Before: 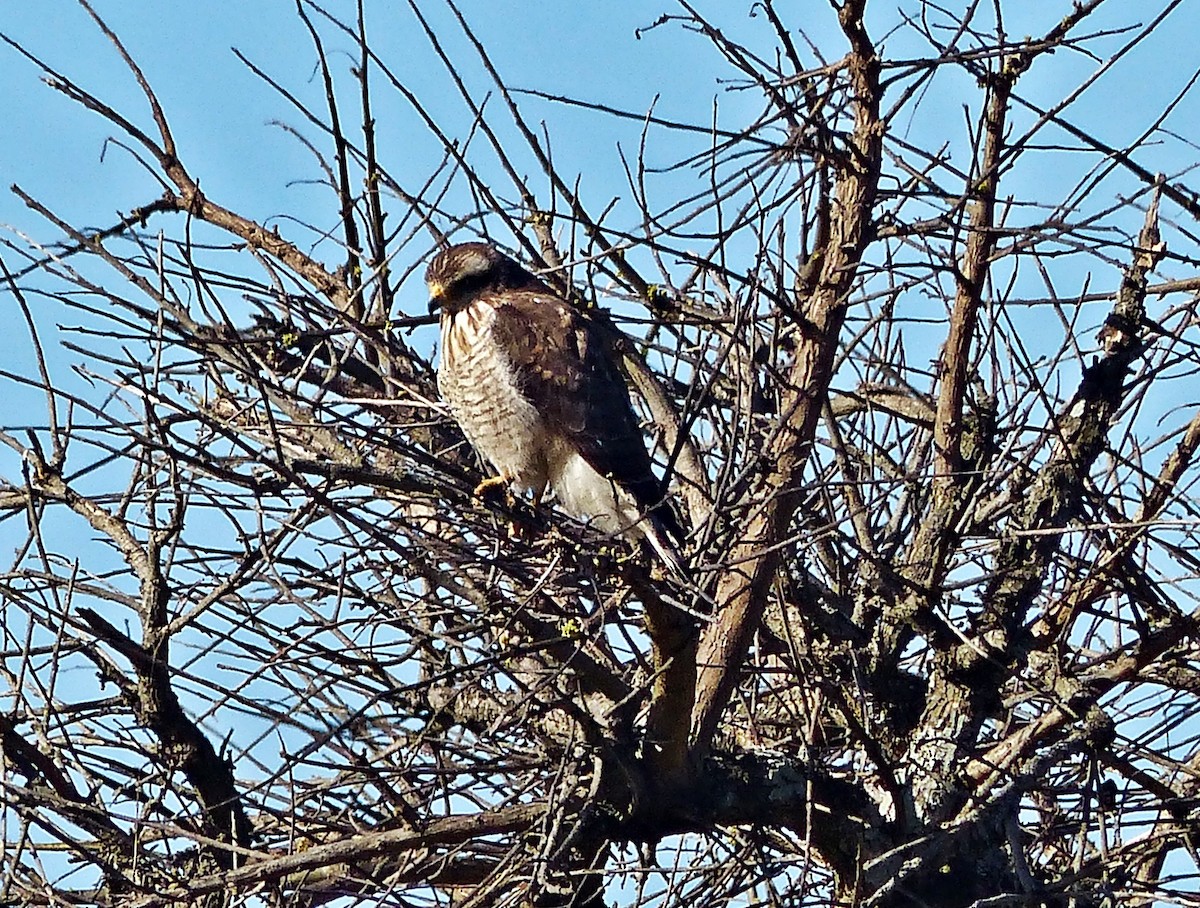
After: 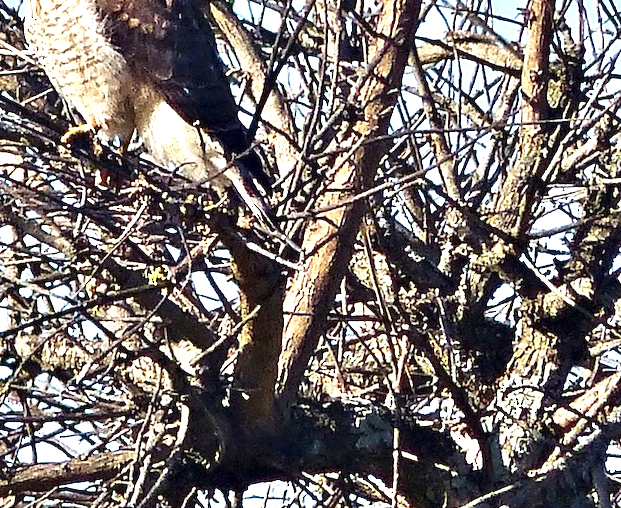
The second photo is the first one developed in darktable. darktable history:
crop: left 34.479%, top 38.822%, right 13.718%, bottom 5.172%
exposure: exposure 1.137 EV, compensate highlight preservation false
